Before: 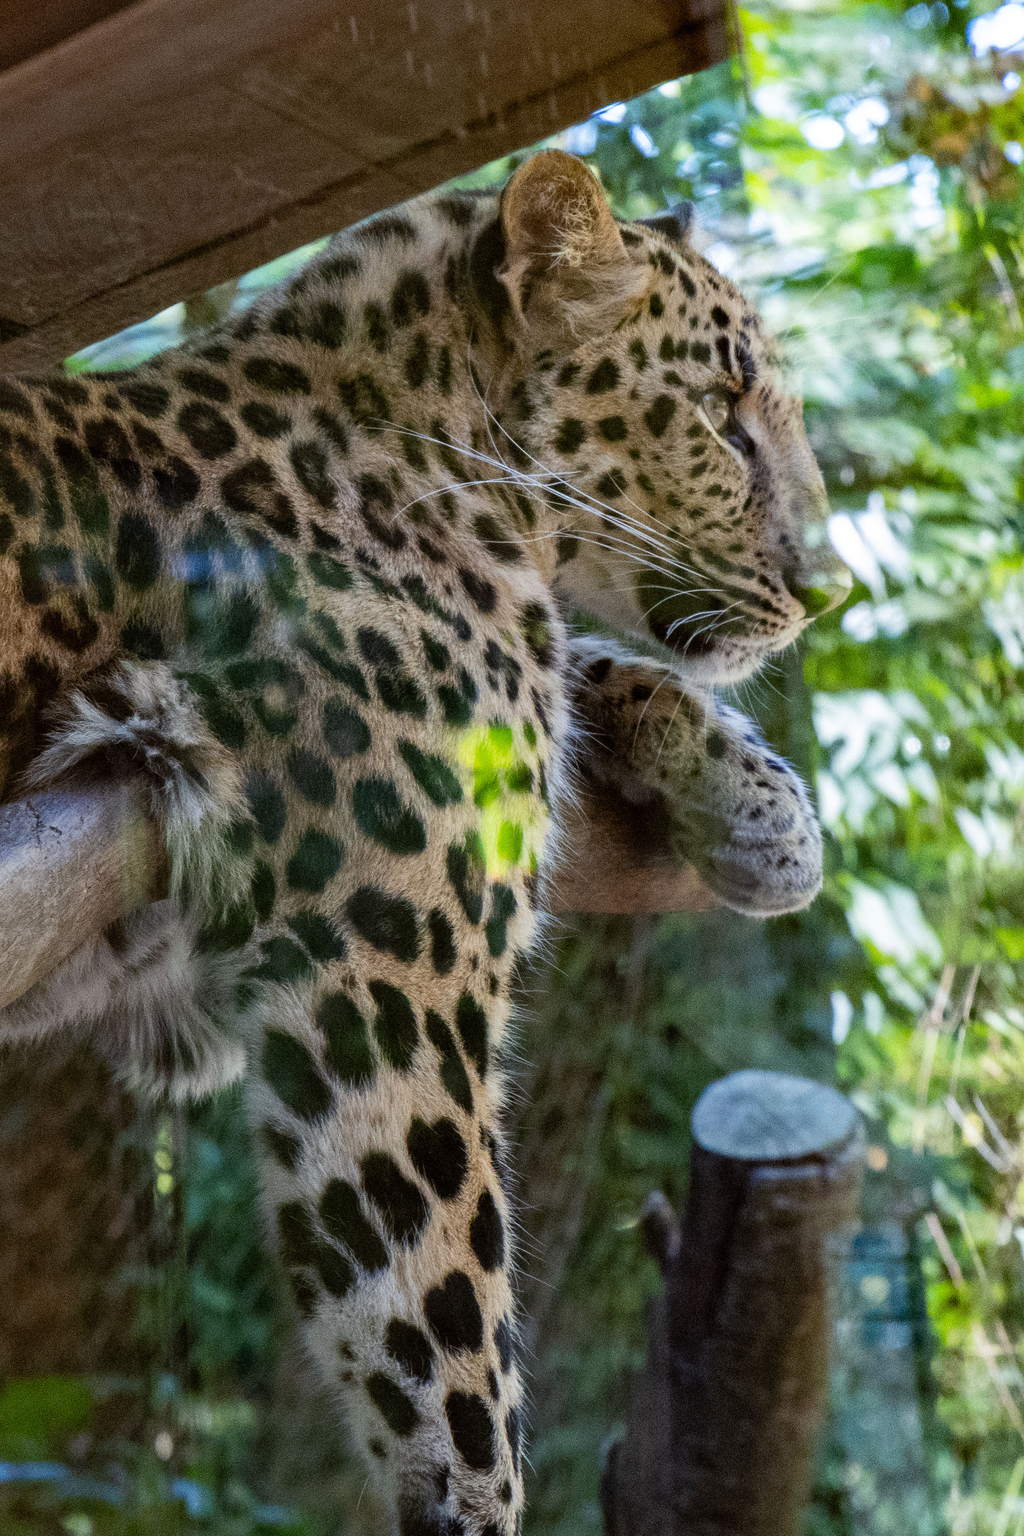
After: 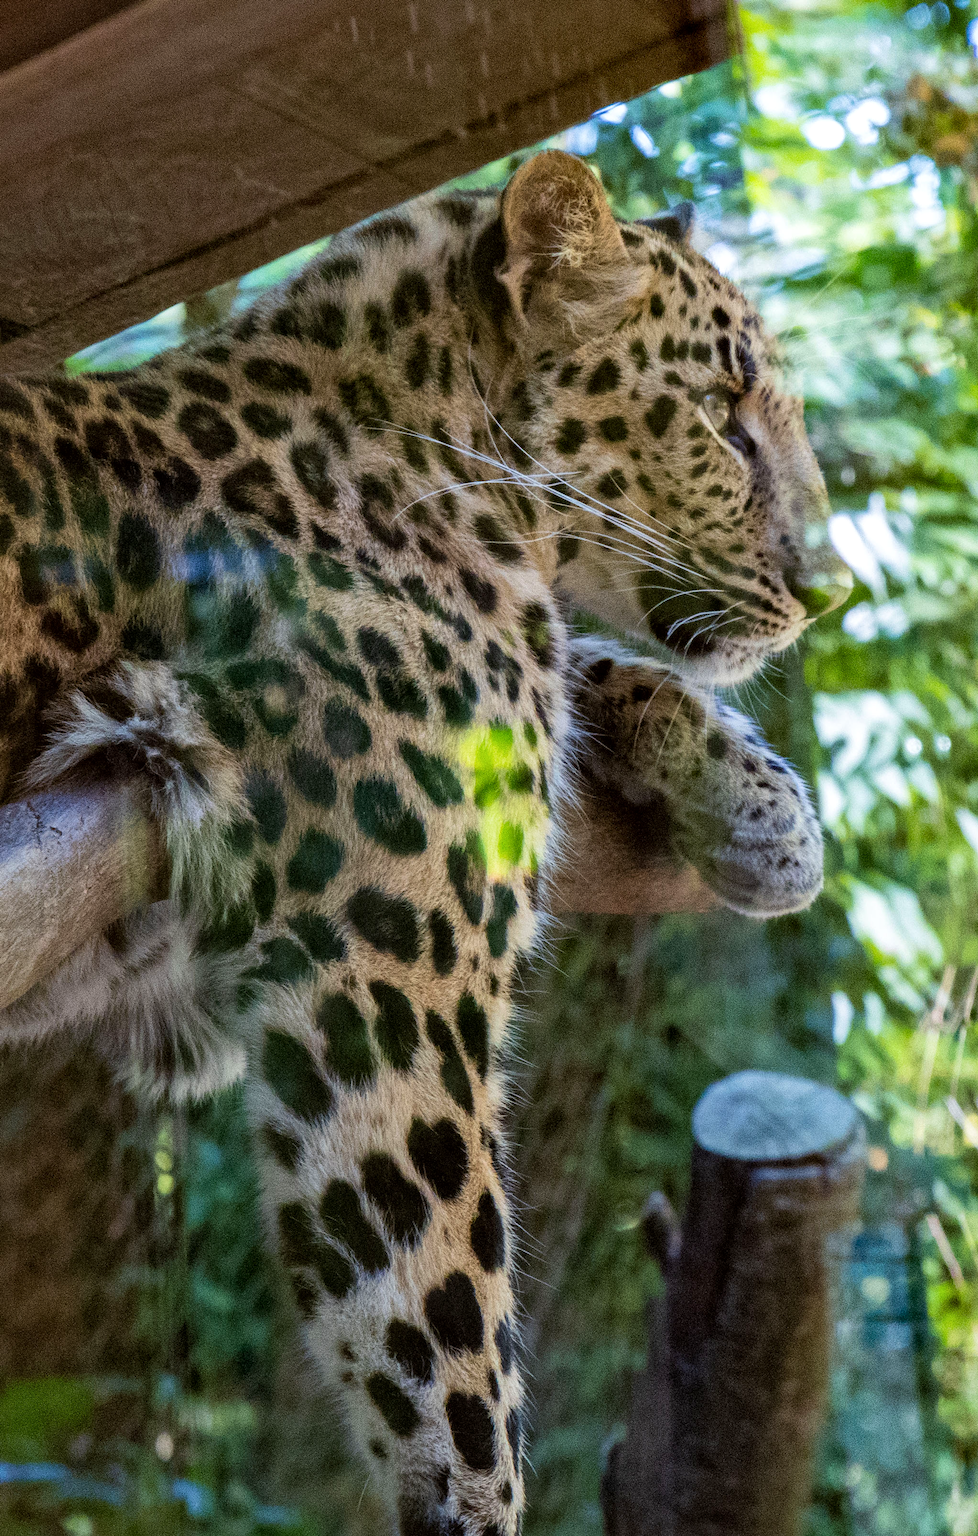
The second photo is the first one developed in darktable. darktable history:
crop: right 4.435%, bottom 0.023%
velvia: on, module defaults
local contrast: mode bilateral grid, contrast 21, coarseness 49, detail 119%, midtone range 0.2
